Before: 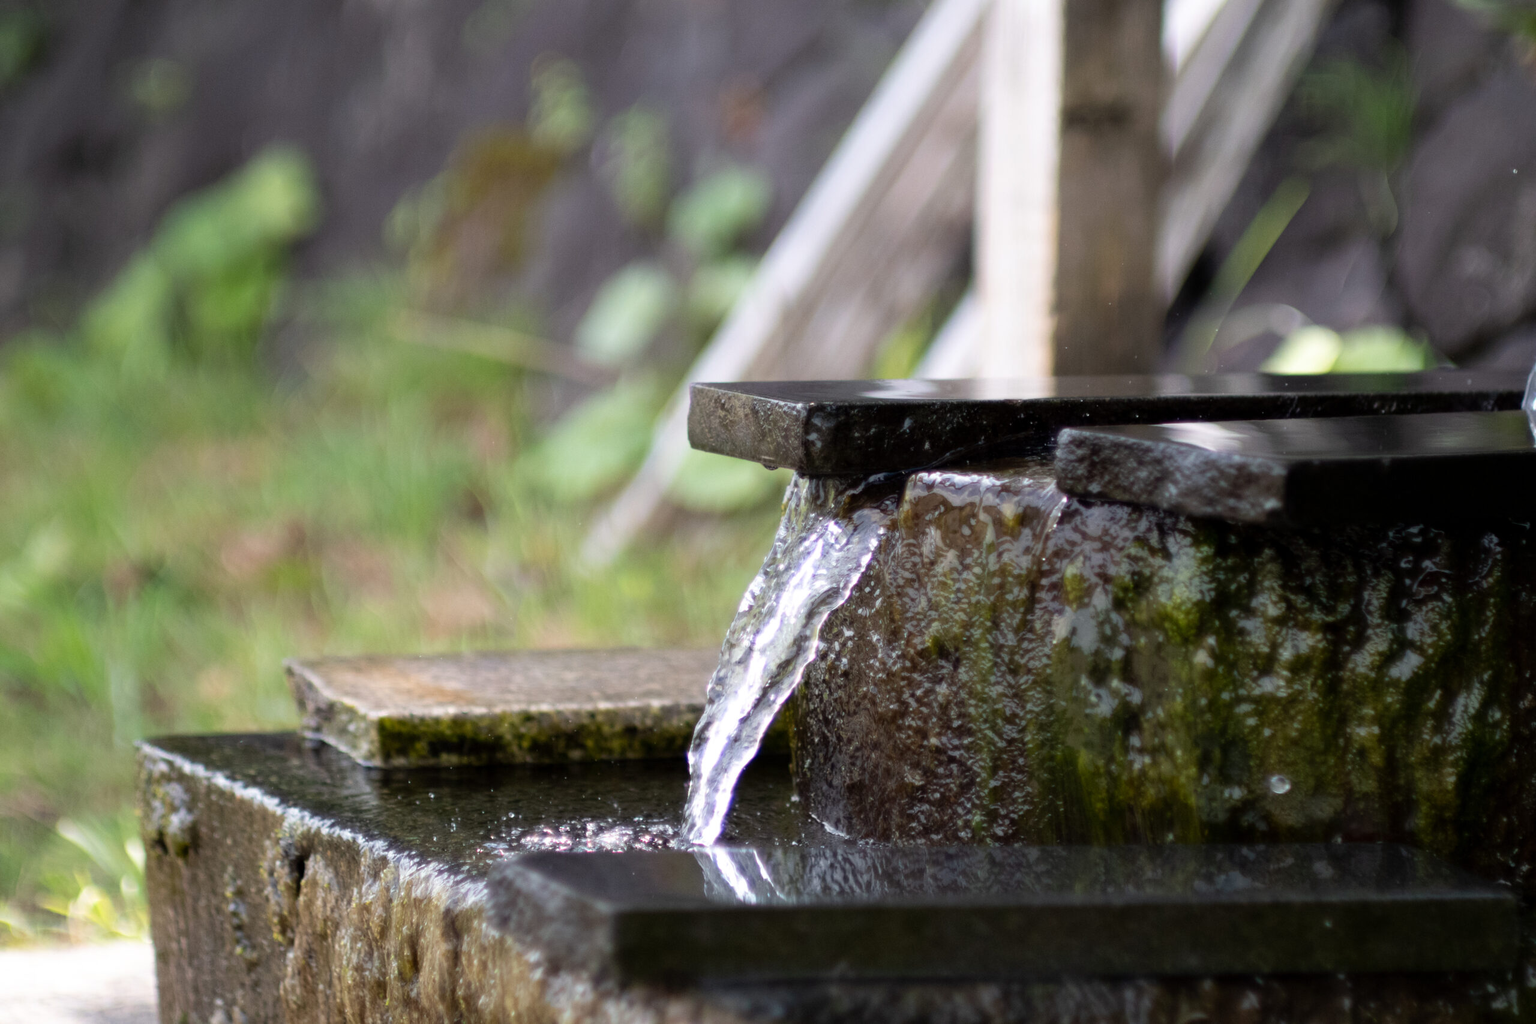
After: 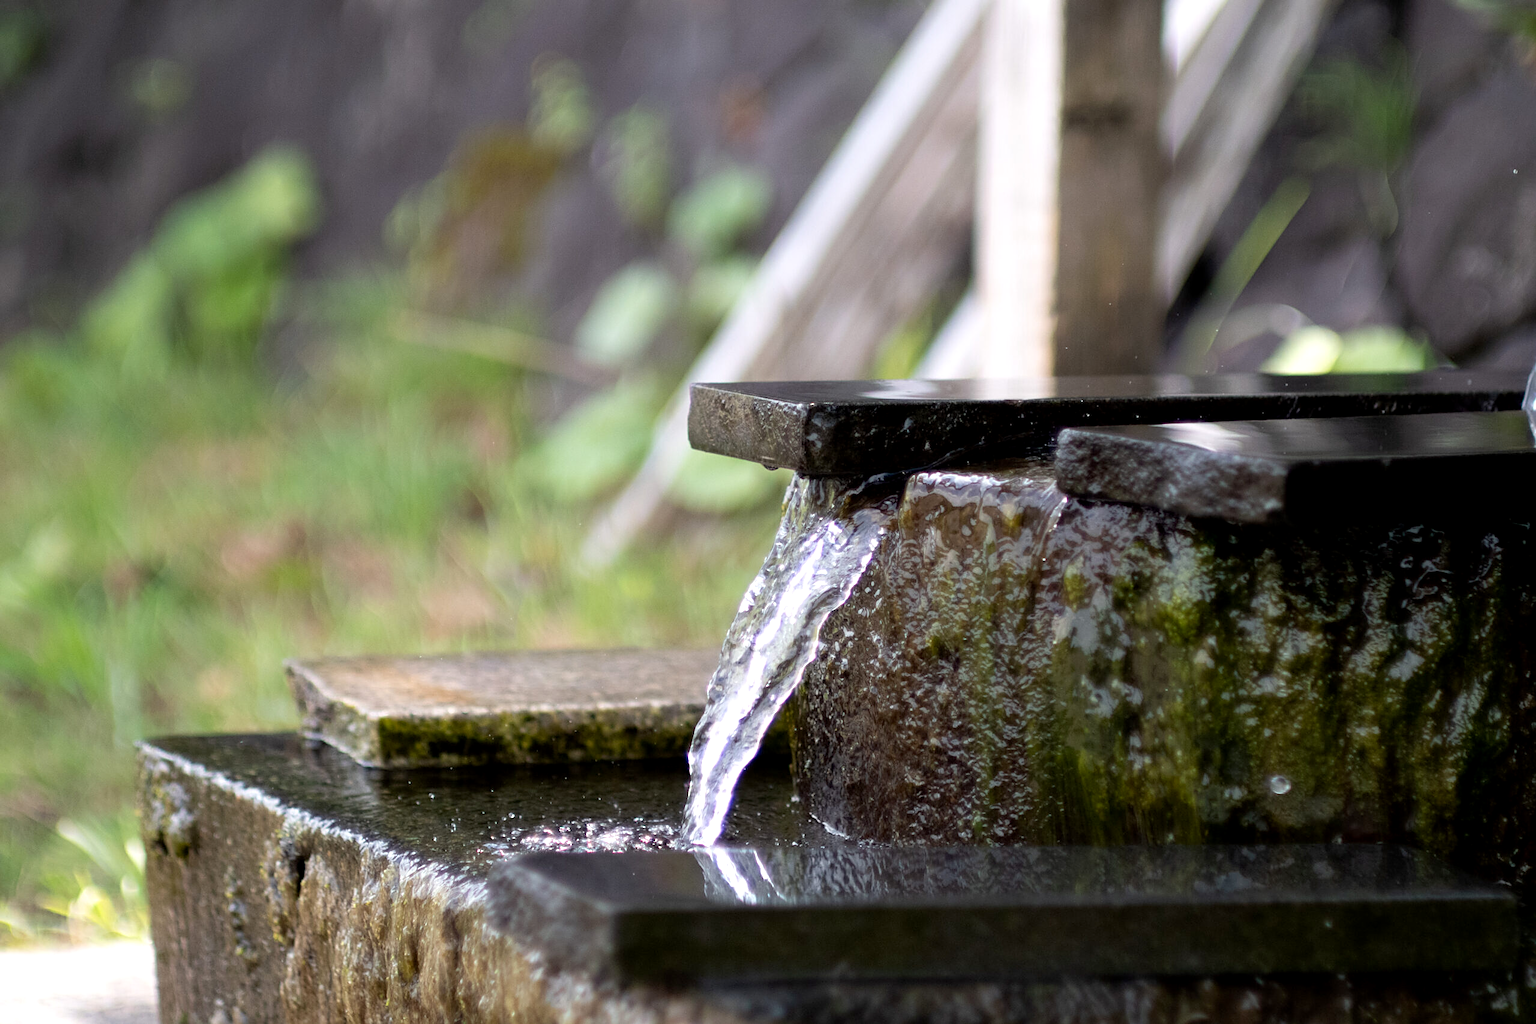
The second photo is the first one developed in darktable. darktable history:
color balance rgb: global vibrance 0.5%
exposure: black level correction 0.002, exposure 0.15 EV, compensate highlight preservation false
sharpen: on, module defaults
